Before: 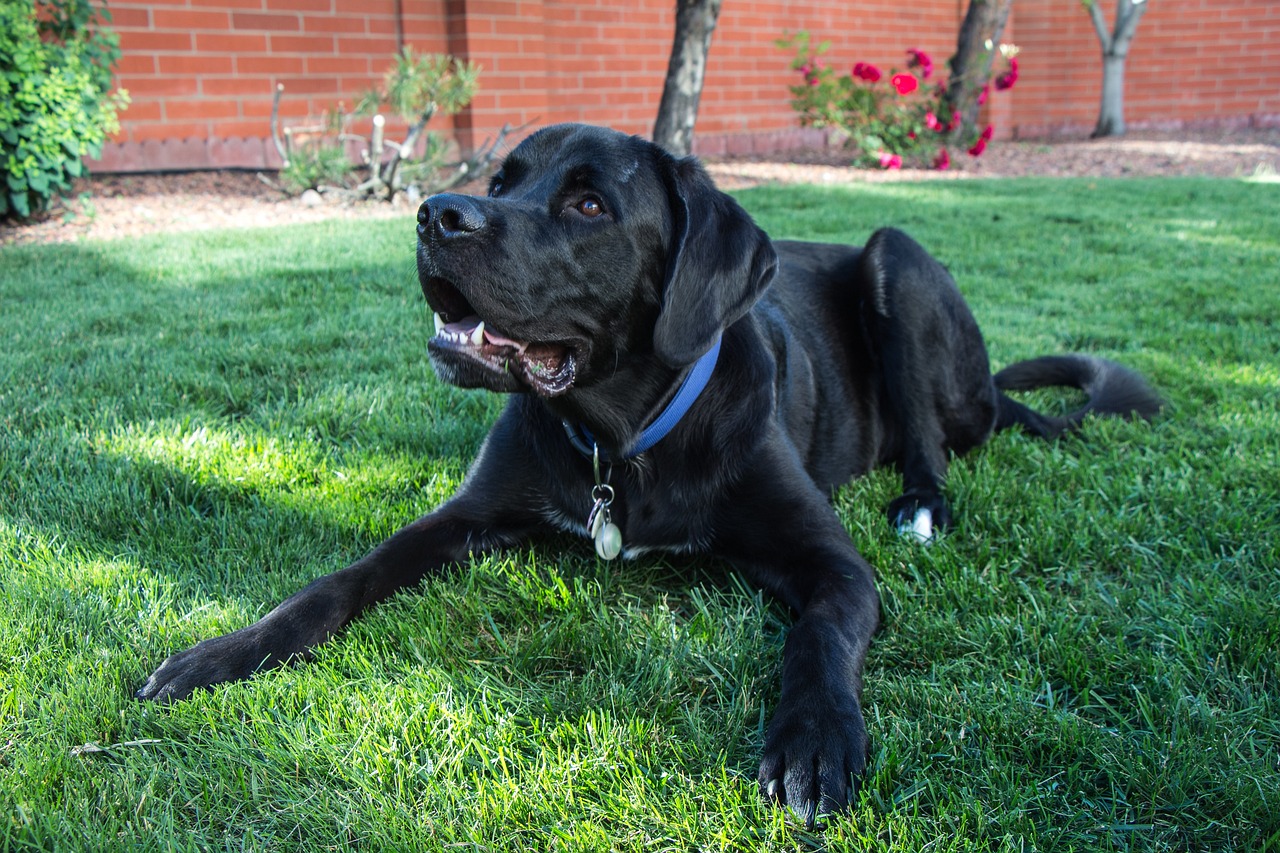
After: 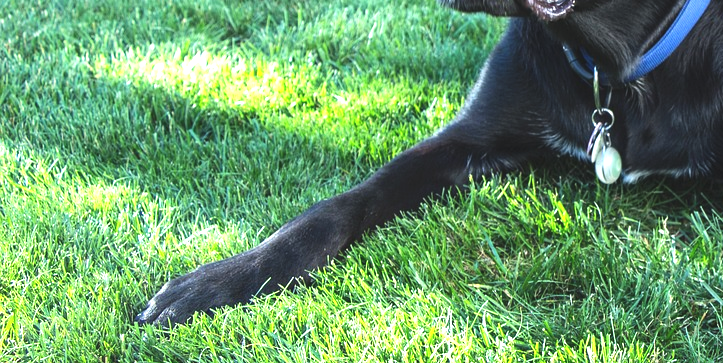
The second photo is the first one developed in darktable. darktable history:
crop: top 44.178%, right 43.439%, bottom 13.201%
exposure: black level correction -0.005, exposure 1.006 EV, compensate exposure bias true, compensate highlight preservation false
